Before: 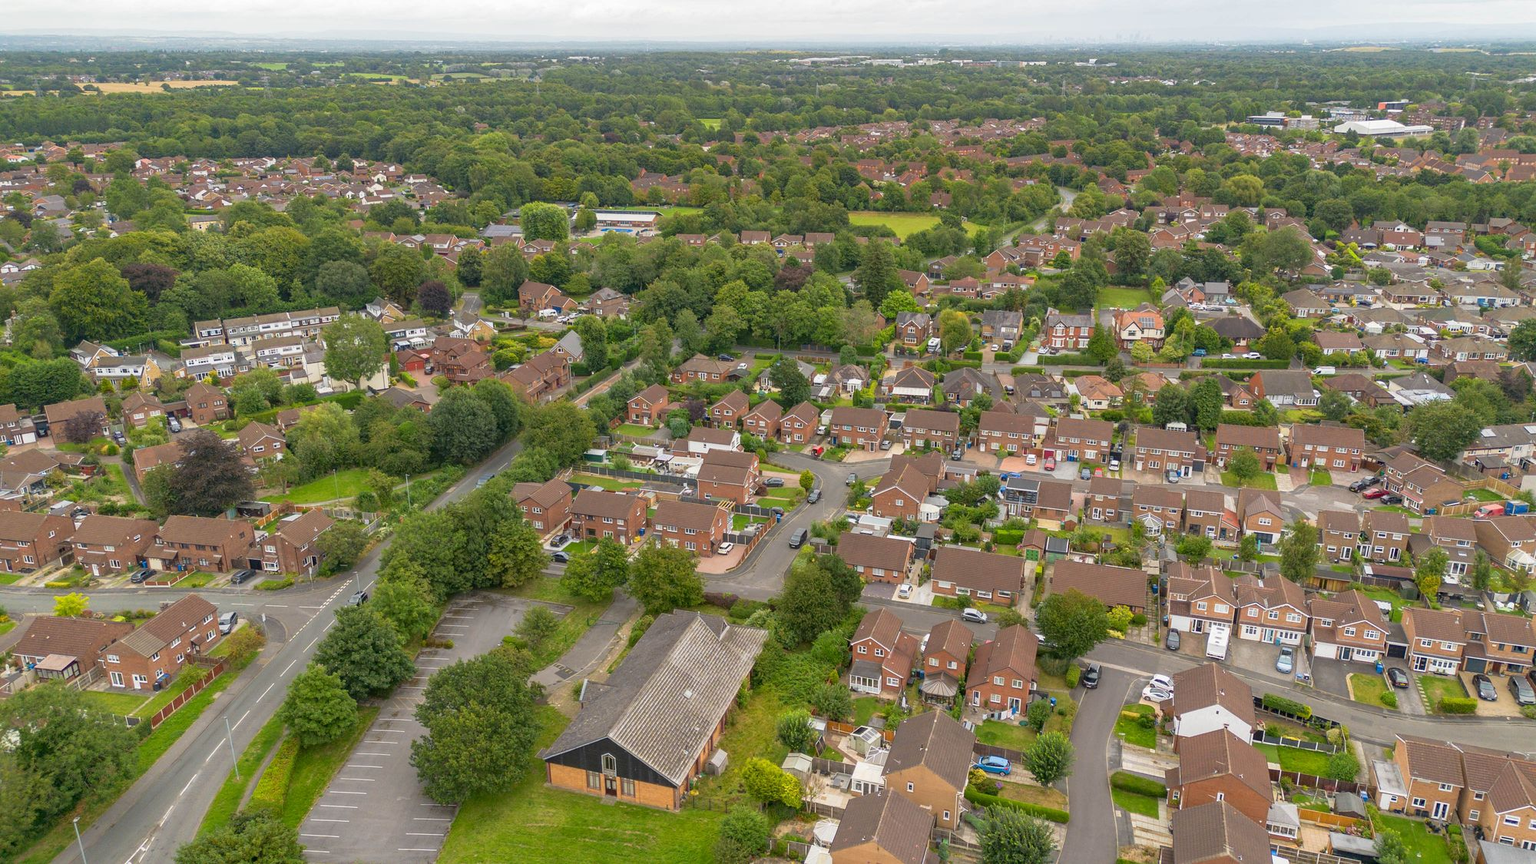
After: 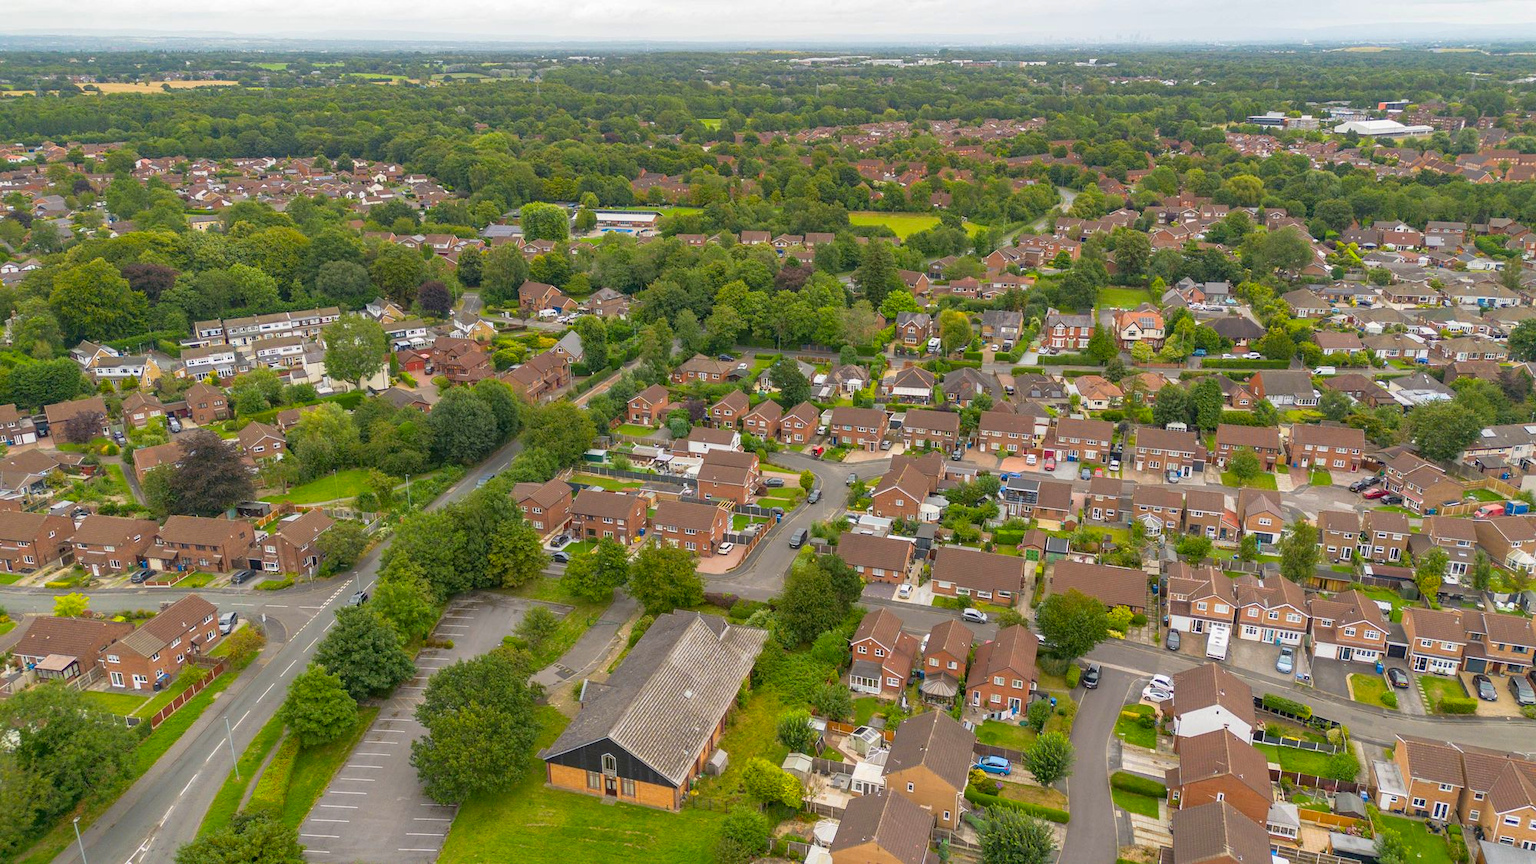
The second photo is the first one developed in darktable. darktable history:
color balance rgb: perceptual saturation grading › global saturation 9.904%, global vibrance 20%
